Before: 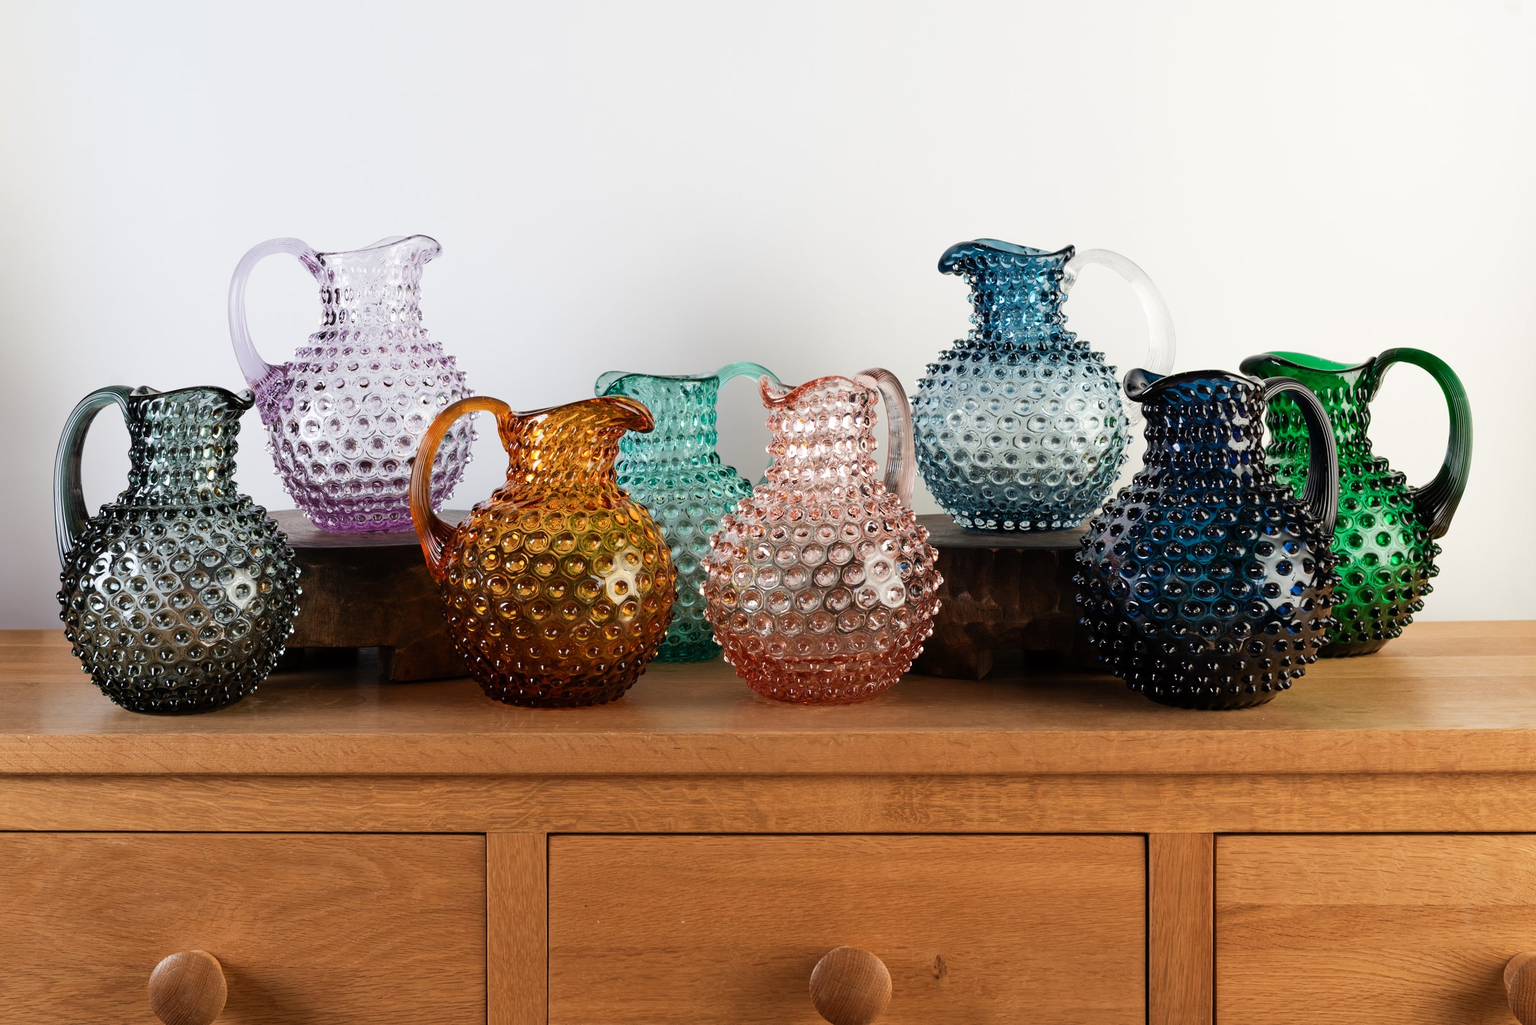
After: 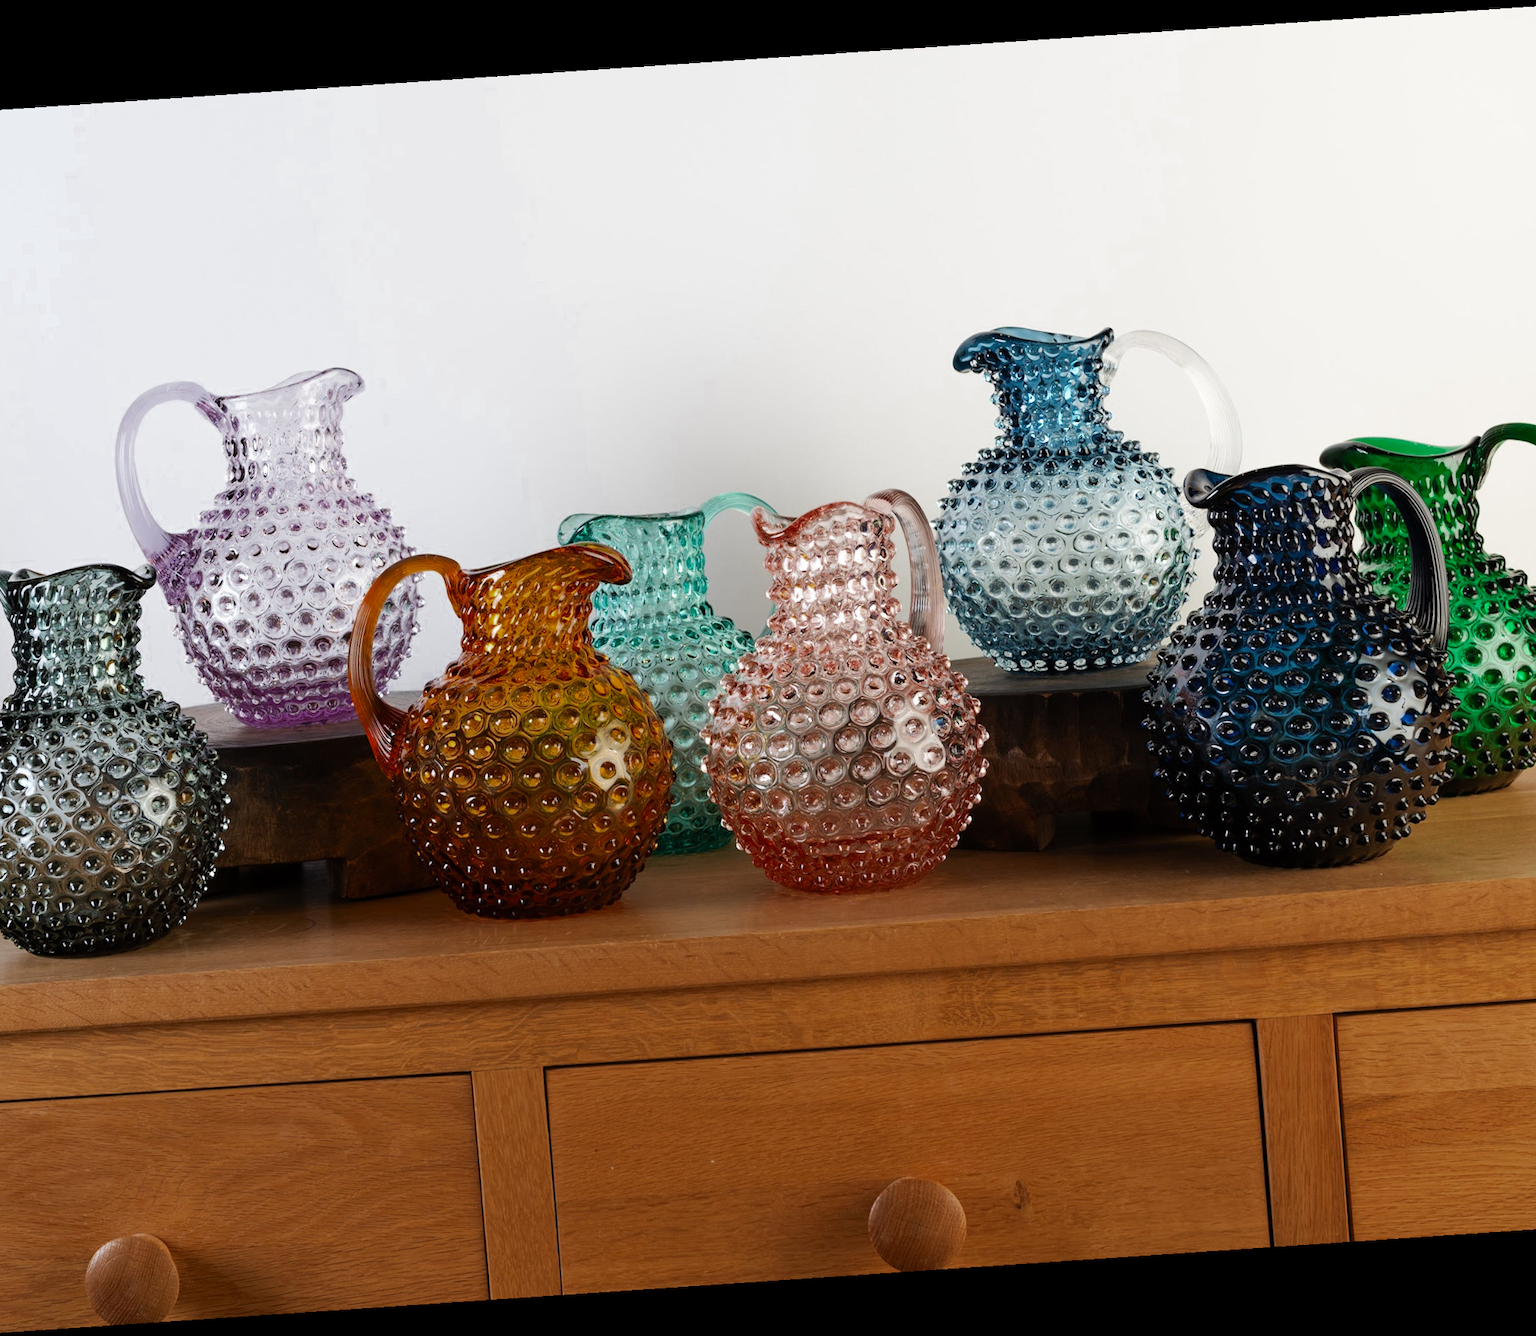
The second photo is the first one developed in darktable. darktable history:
rotate and perspective: rotation -4.2°, shear 0.006, automatic cropping off
crop and rotate: left 9.597%, right 10.195%
color zones: curves: ch0 [(0.27, 0.396) (0.563, 0.504) (0.75, 0.5) (0.787, 0.307)]
